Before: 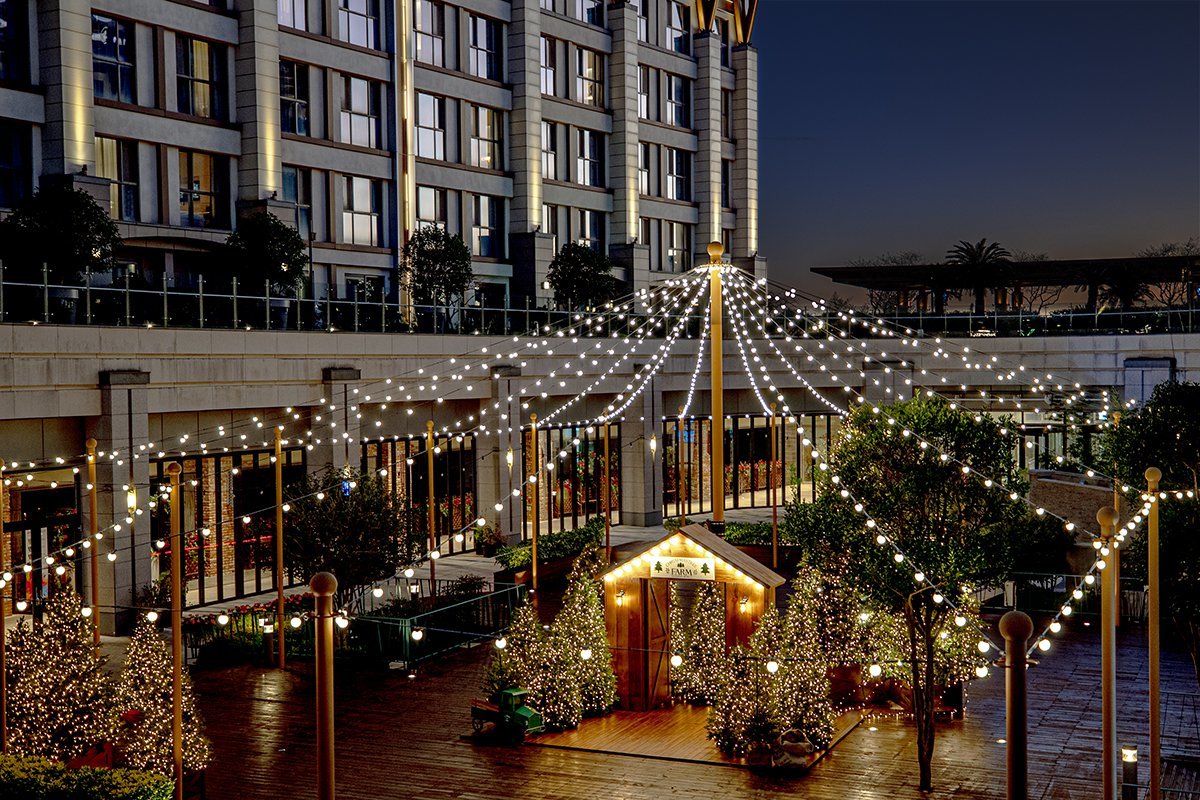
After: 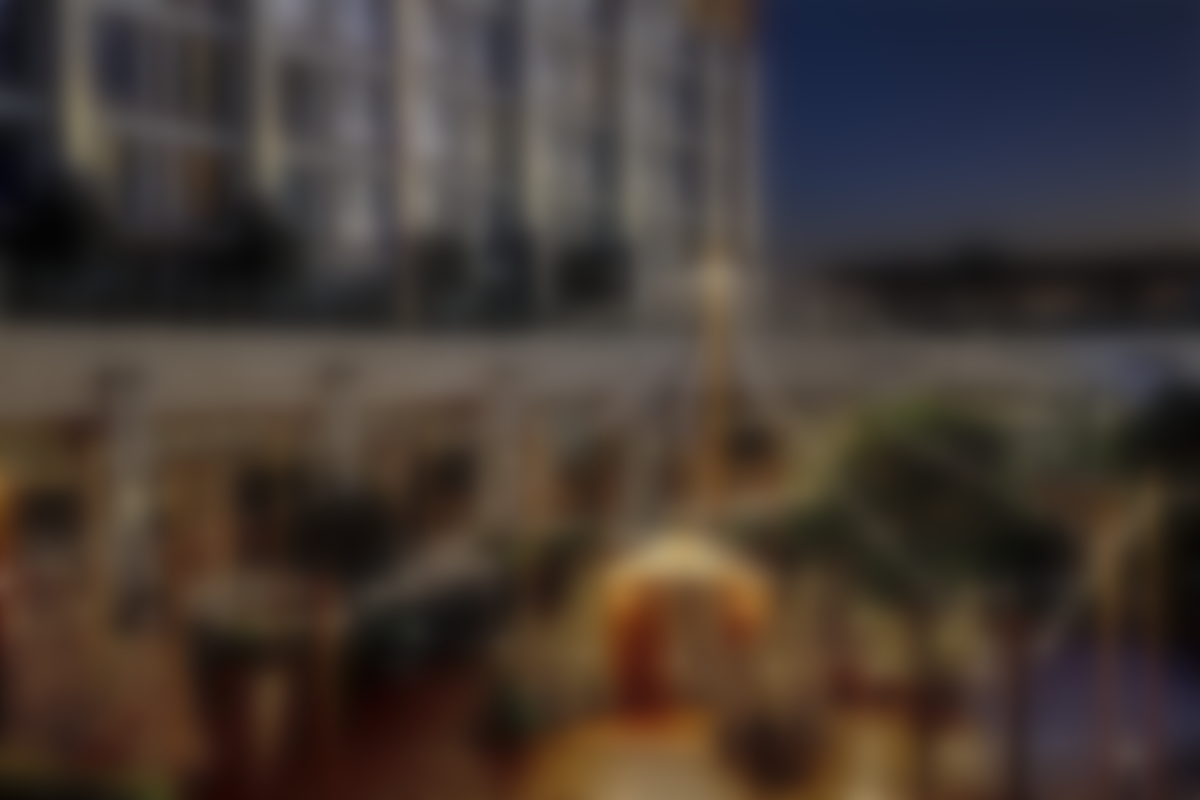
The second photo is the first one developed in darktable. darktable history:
lowpass: radius 16, unbound 0
